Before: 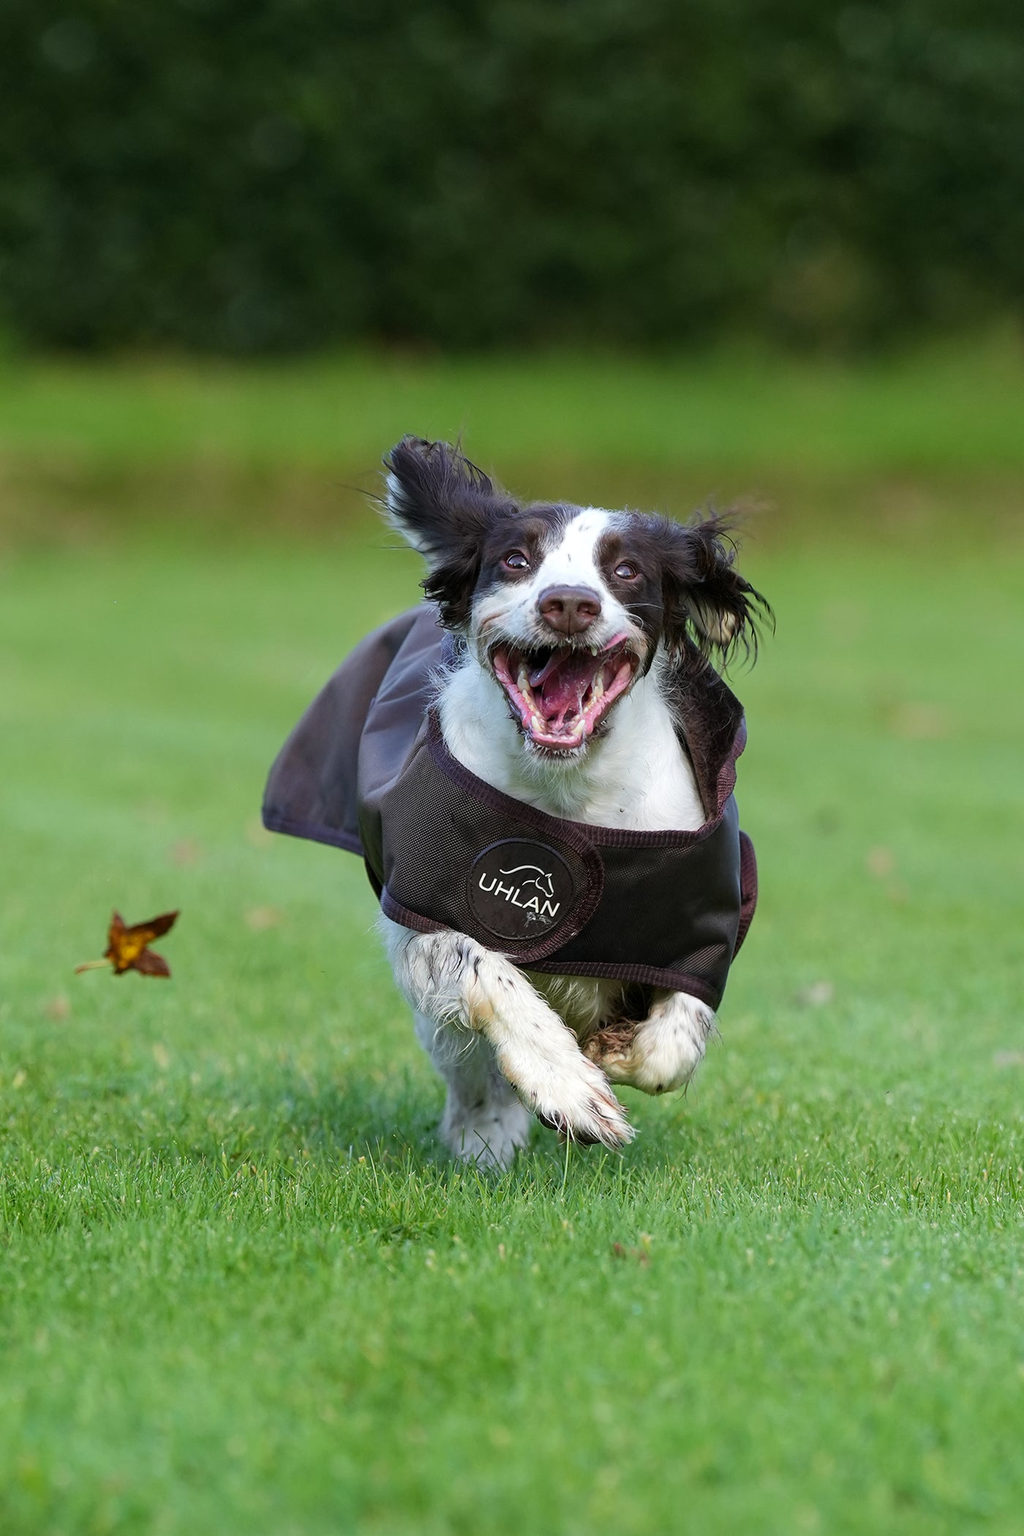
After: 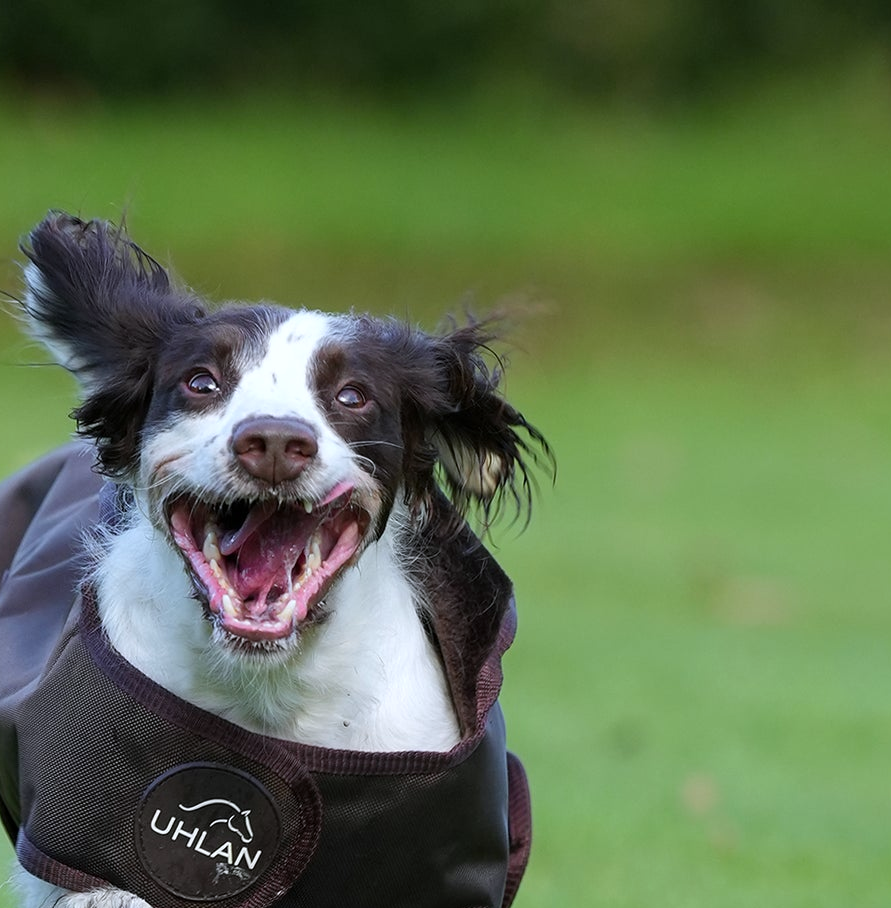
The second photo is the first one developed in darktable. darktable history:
crop: left 36.005%, top 18.293%, right 0.31%, bottom 38.444%
white balance: red 0.974, blue 1.044
